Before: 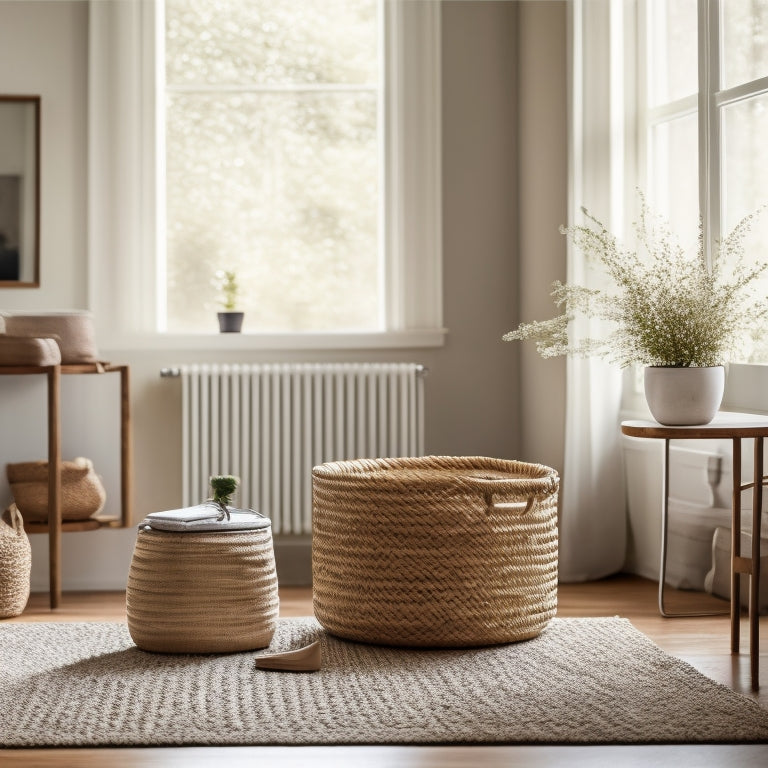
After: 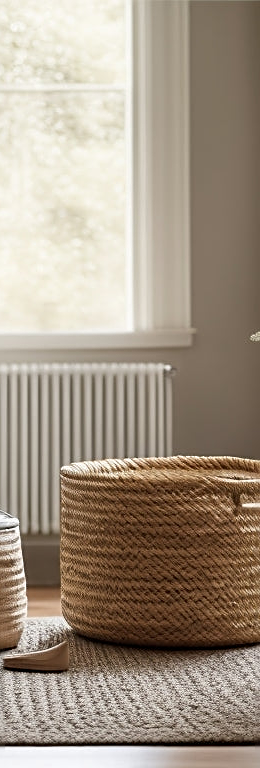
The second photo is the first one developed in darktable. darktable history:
sharpen: on, module defaults
crop: left 32.895%, right 33.2%
